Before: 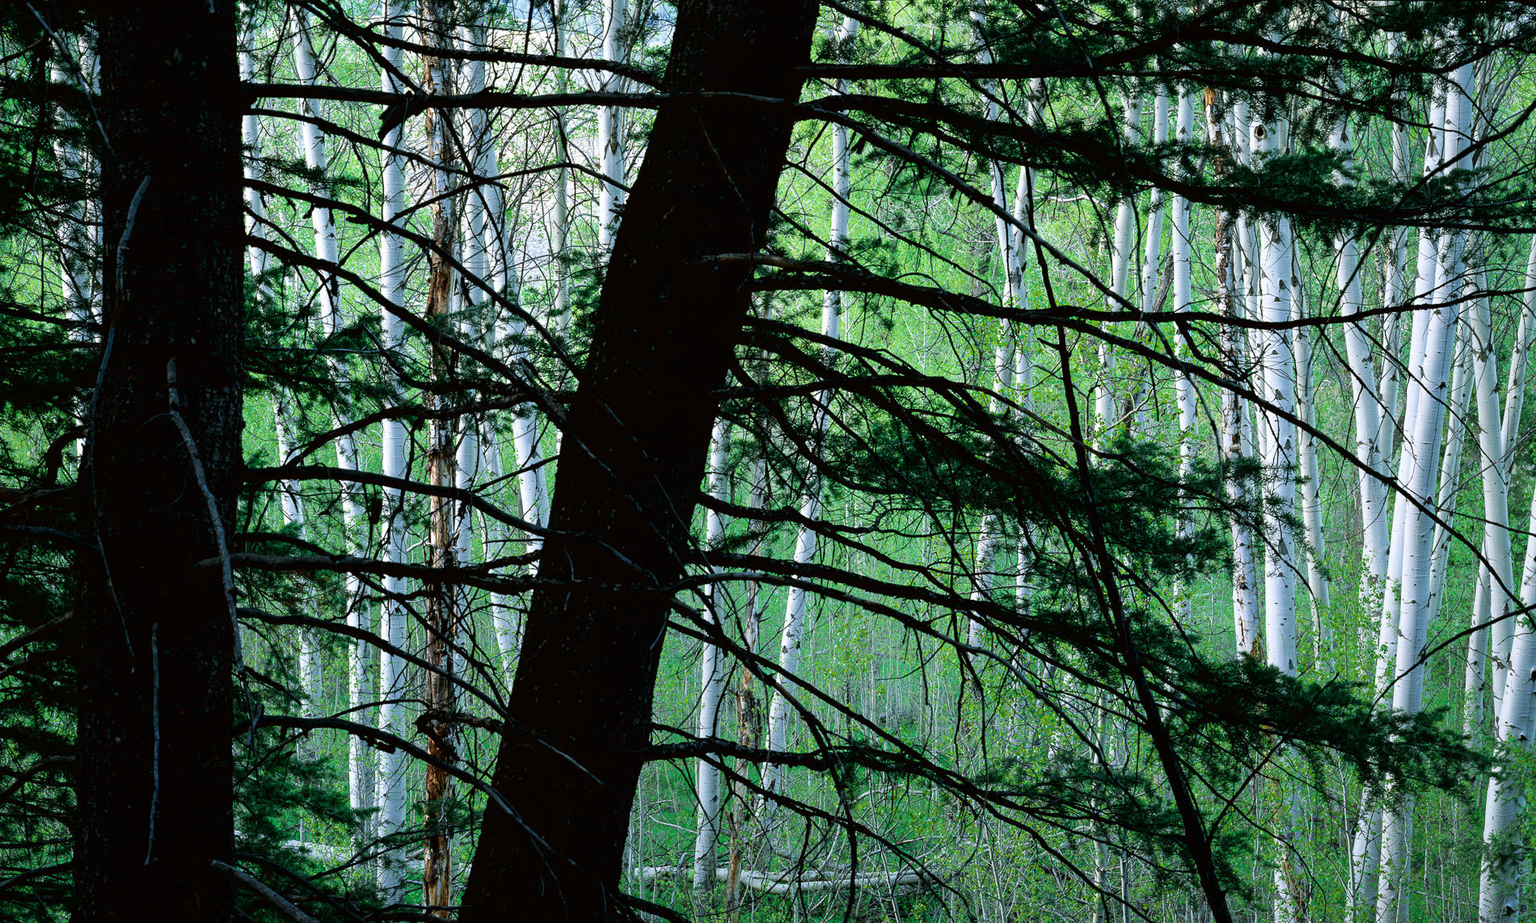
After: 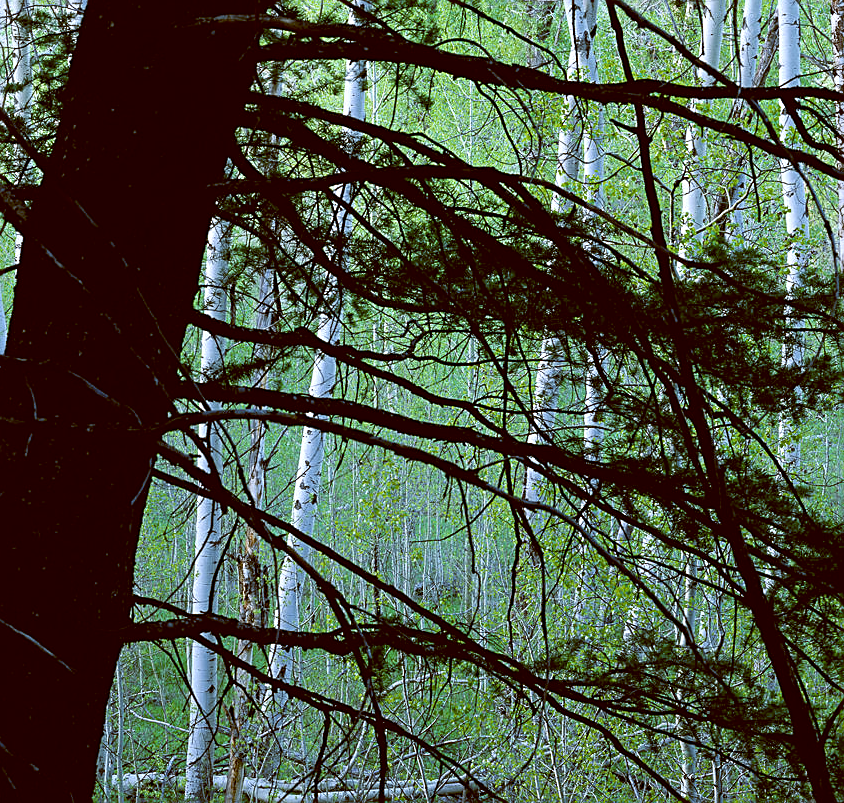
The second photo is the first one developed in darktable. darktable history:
white balance: red 0.984, blue 1.059
sharpen: on, module defaults
crop: left 35.432%, top 26.233%, right 20.145%, bottom 3.432%
color balance: lift [1, 1.015, 1.004, 0.985], gamma [1, 0.958, 0.971, 1.042], gain [1, 0.956, 0.977, 1.044]
color contrast: green-magenta contrast 0.81
